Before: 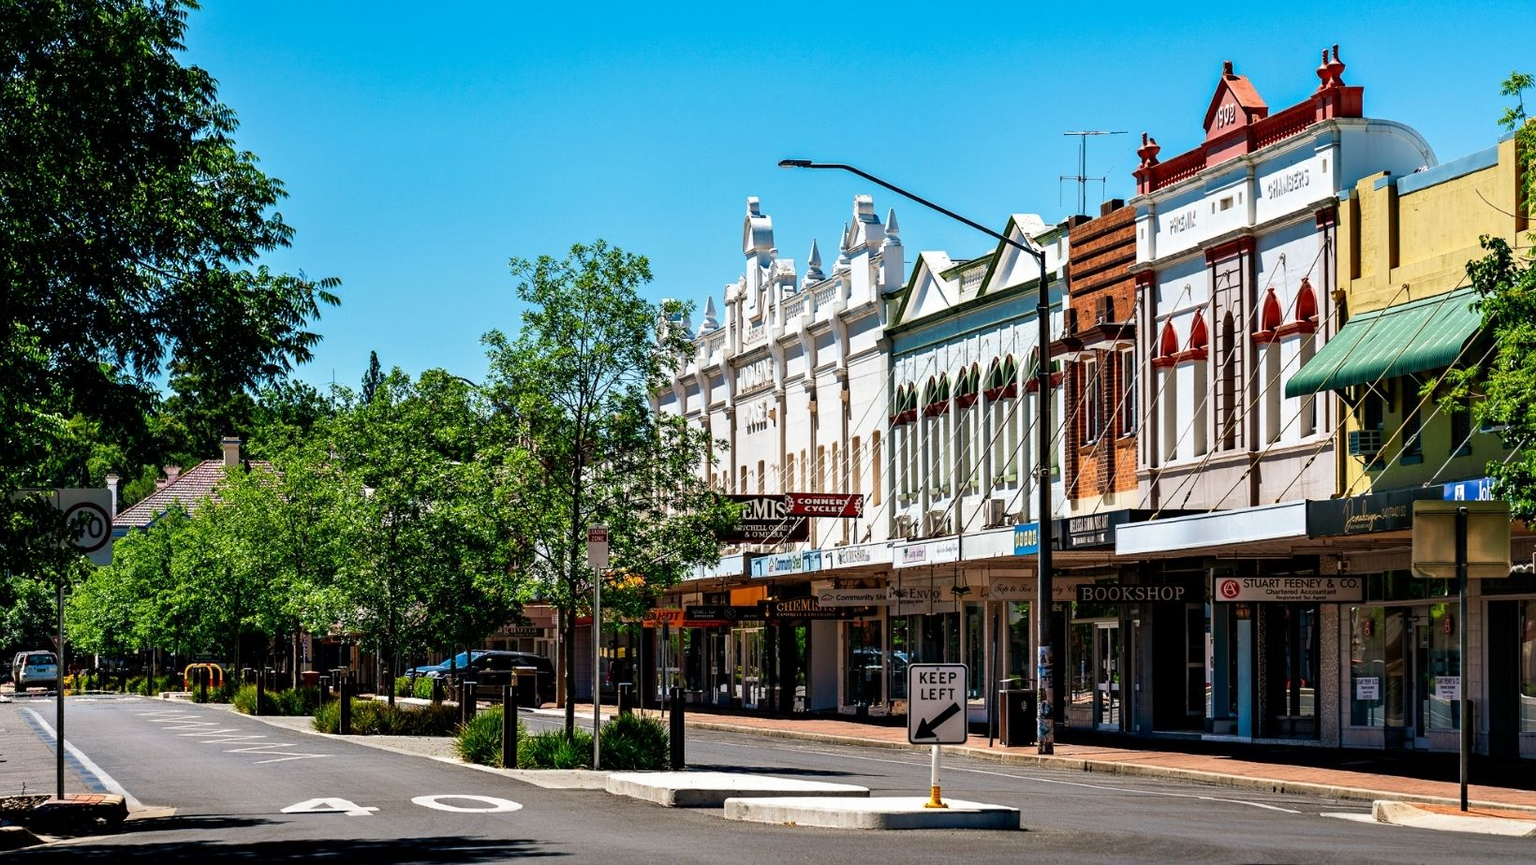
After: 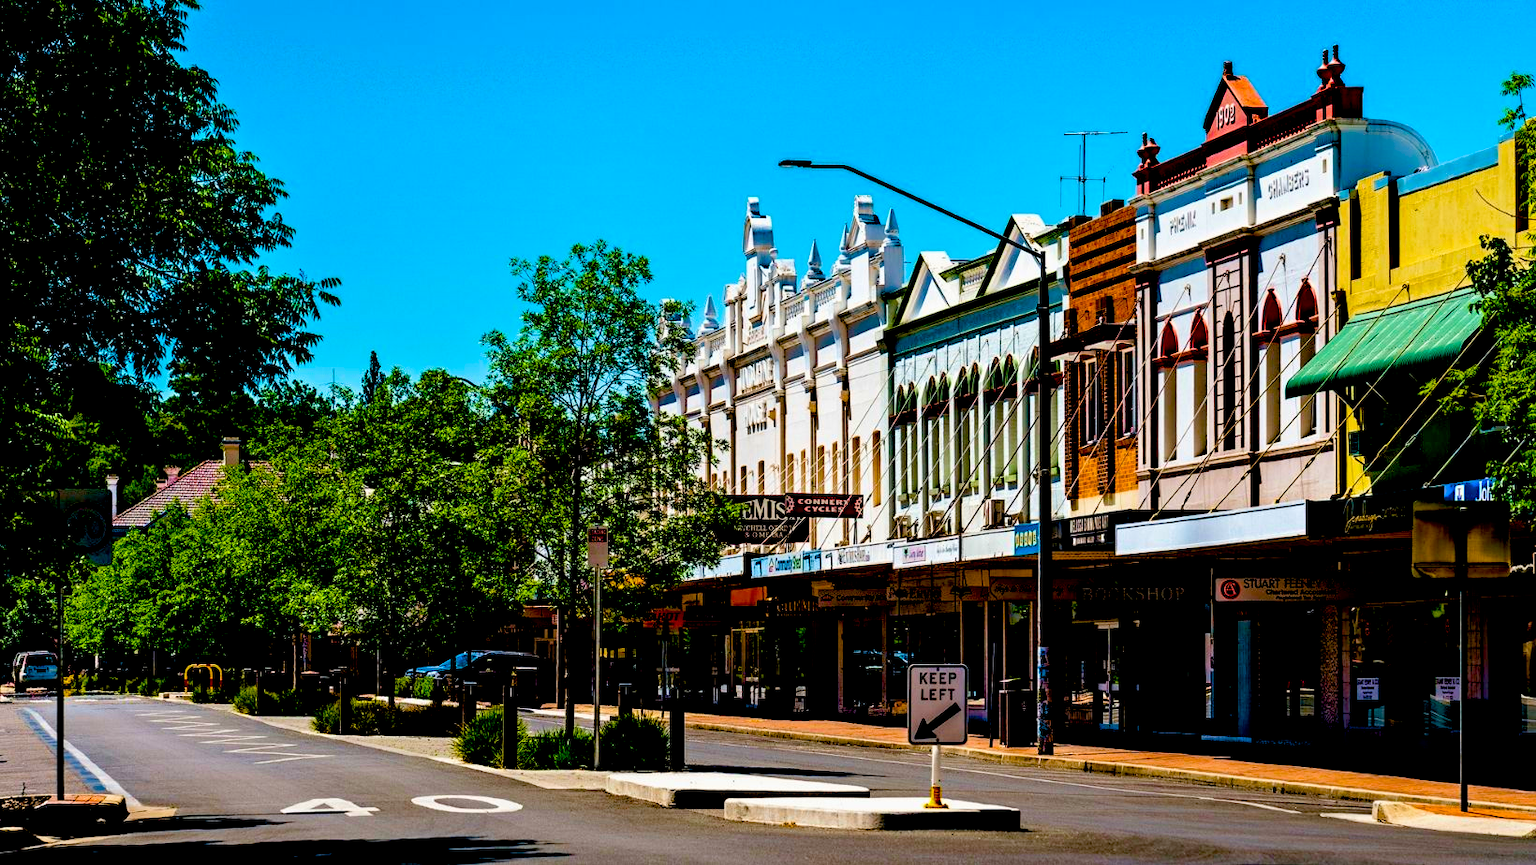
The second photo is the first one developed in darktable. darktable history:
exposure: black level correction 0.055, exposure -0.039 EV, compensate highlight preservation false
velvia: on, module defaults
color balance rgb: linear chroma grading › global chroma 16.187%, perceptual saturation grading › global saturation 36.146%, perceptual saturation grading › shadows 35.116%
